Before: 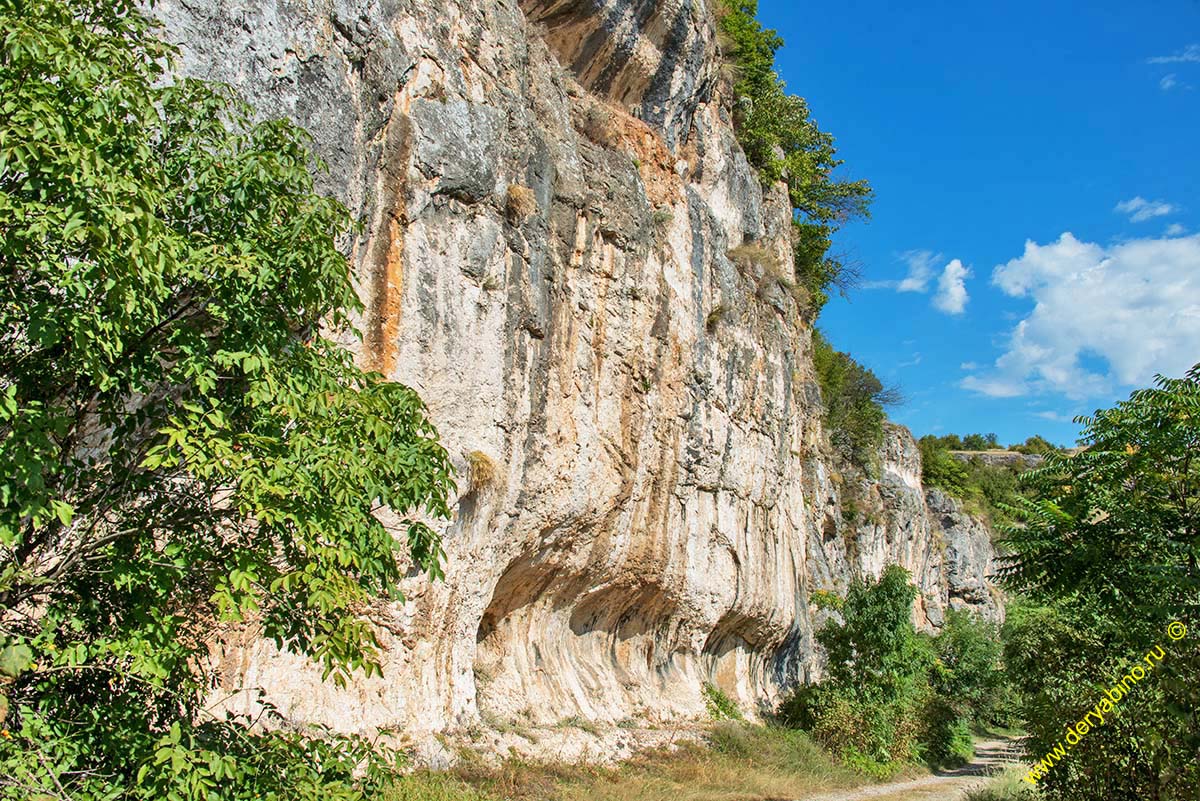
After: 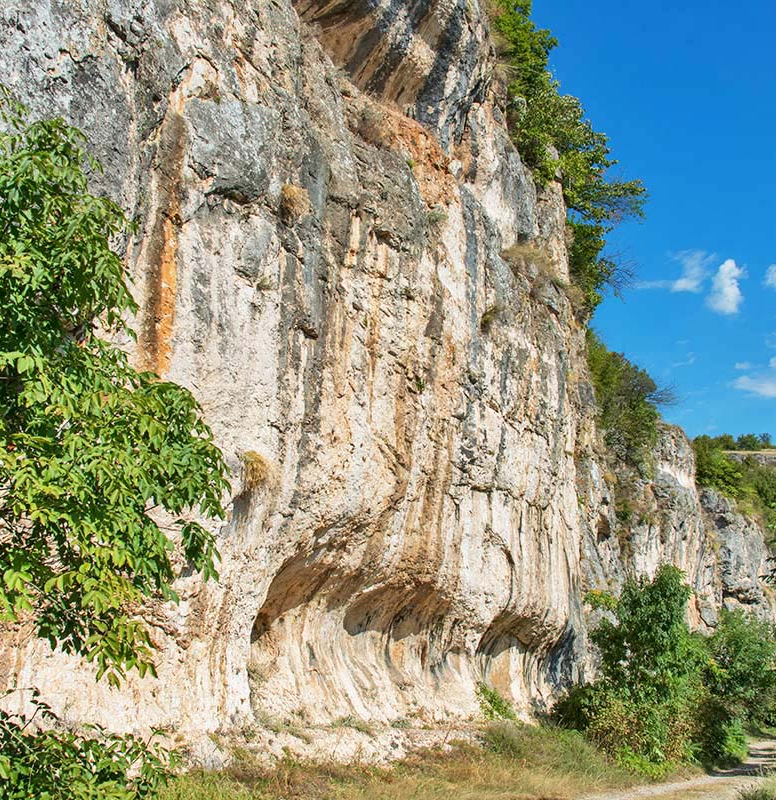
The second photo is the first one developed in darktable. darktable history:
crop and rotate: left 18.879%, right 16.441%
